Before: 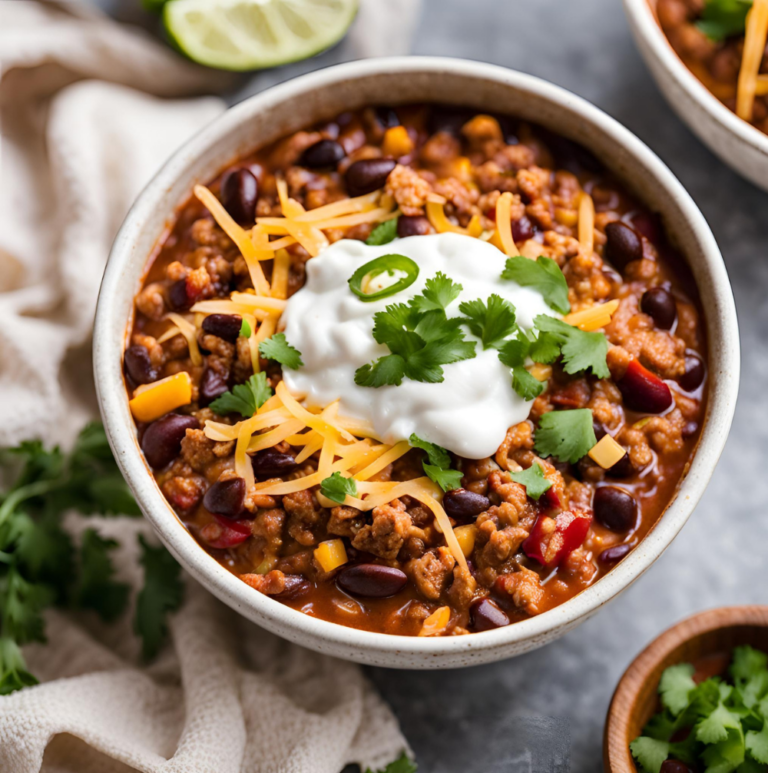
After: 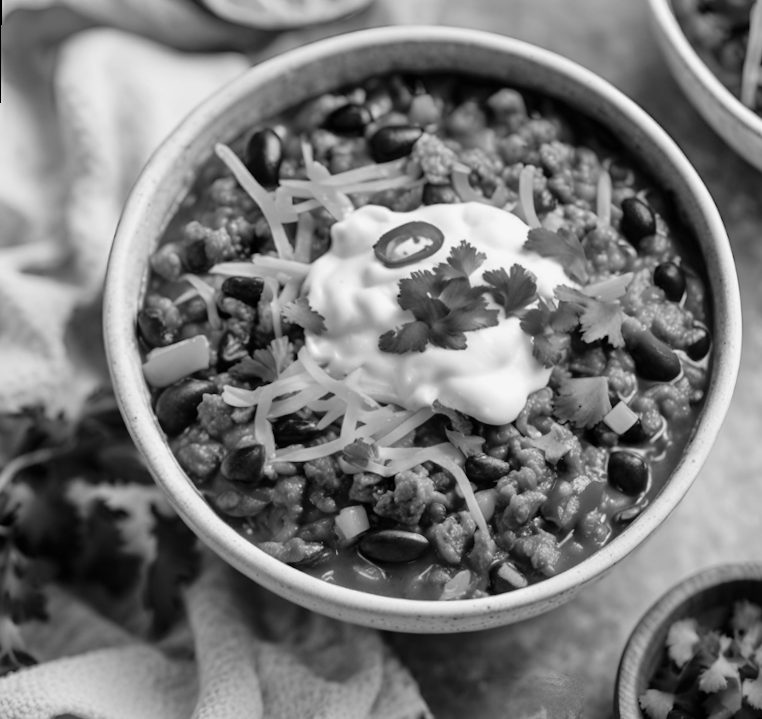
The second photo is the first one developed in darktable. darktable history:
color calibration: output gray [0.253, 0.26, 0.487, 0], gray › normalize channels true, illuminant same as pipeline (D50), adaptation XYZ, x 0.346, y 0.359, gamut compression 0
rotate and perspective: rotation 0.679°, lens shift (horizontal) 0.136, crop left 0.009, crop right 0.991, crop top 0.078, crop bottom 0.95
tone equalizer: -8 EV 0.001 EV, -7 EV -0.004 EV, -6 EV 0.009 EV, -5 EV 0.032 EV, -4 EV 0.276 EV, -3 EV 0.644 EV, -2 EV 0.584 EV, -1 EV 0.187 EV, +0 EV 0.024 EV
